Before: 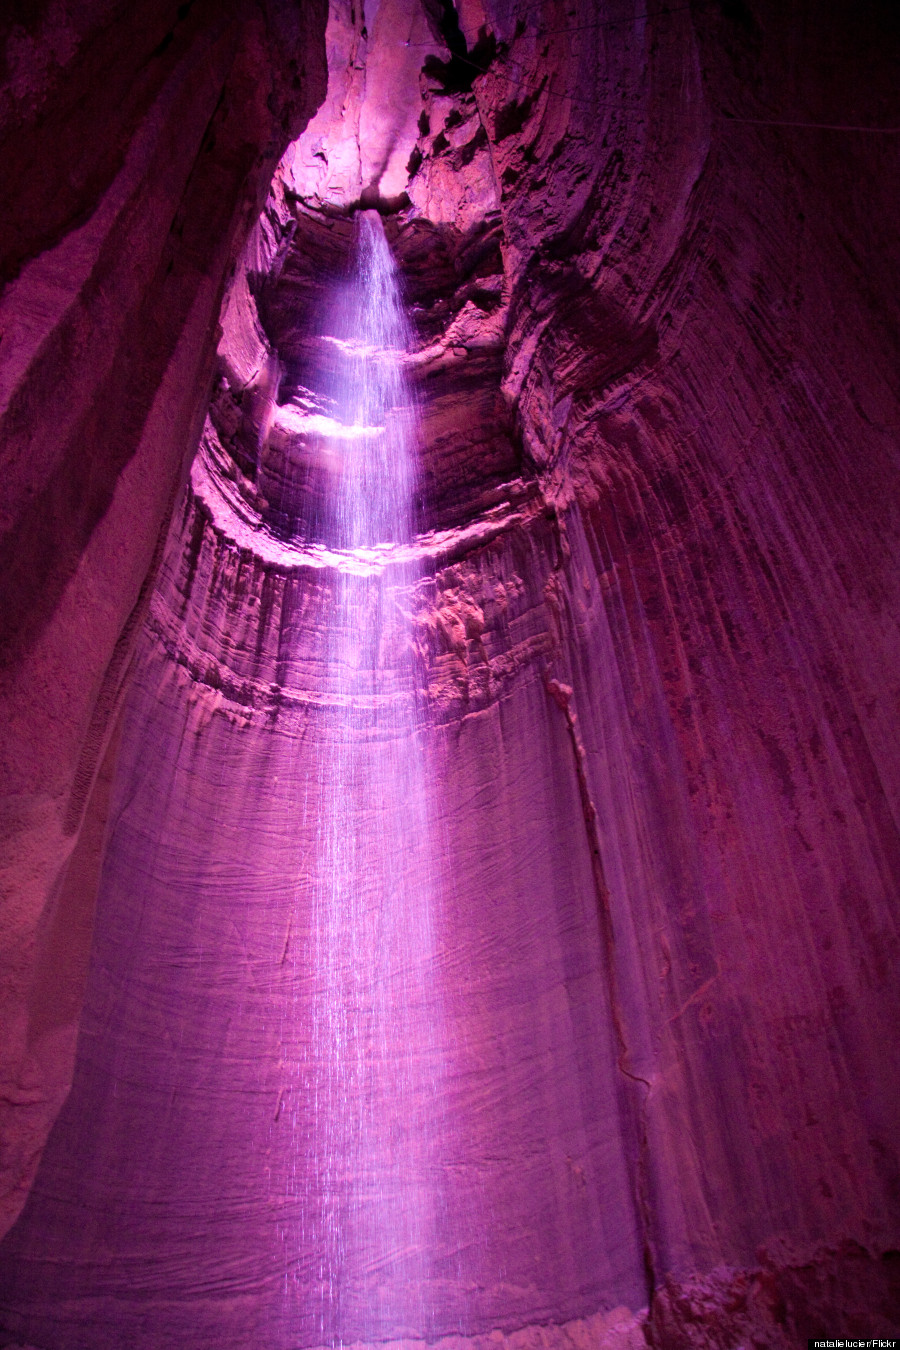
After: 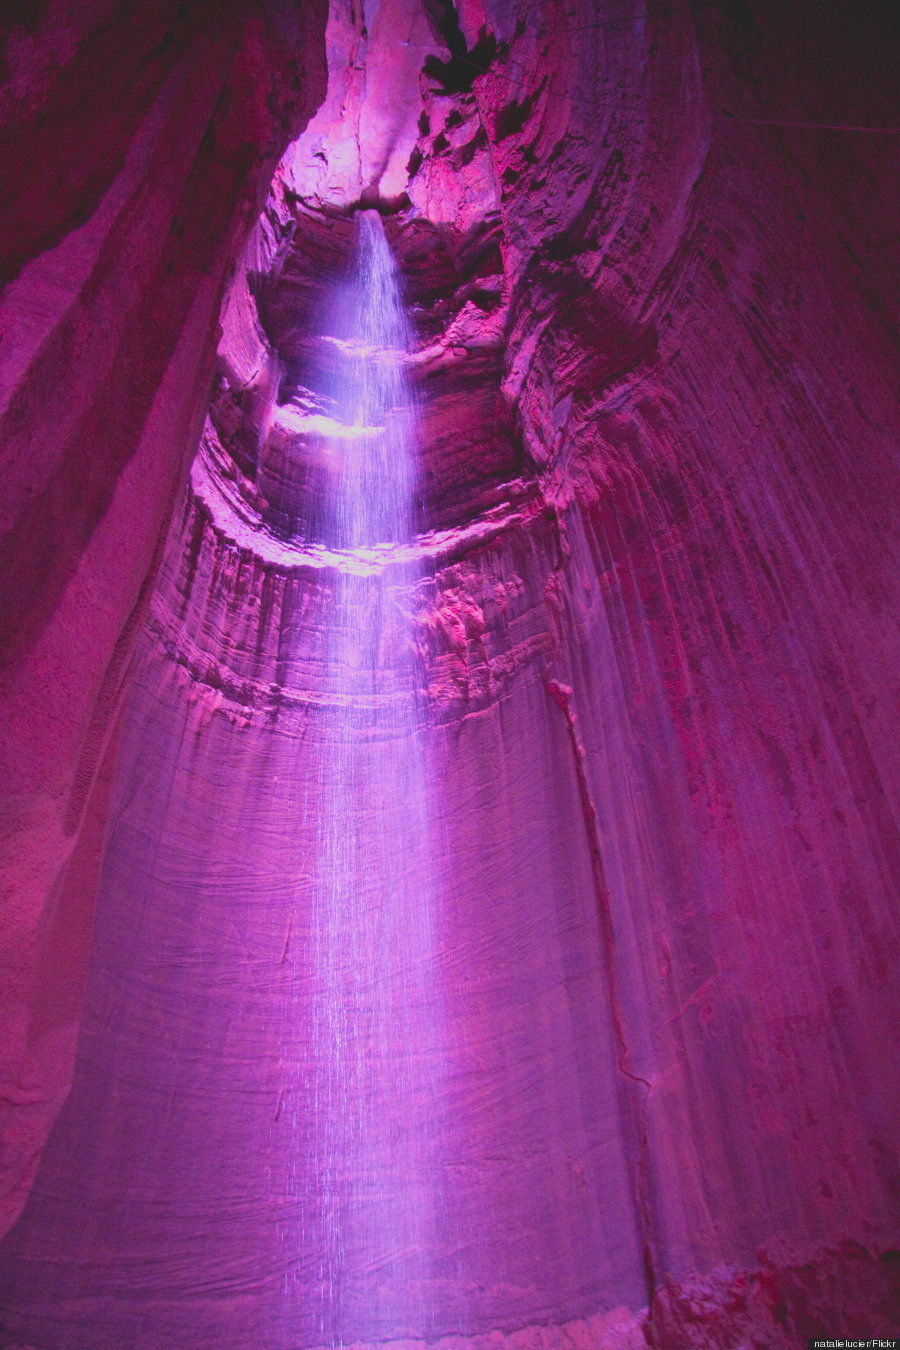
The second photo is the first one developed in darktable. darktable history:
color zones: curves: ch1 [(0.24, 0.629) (0.75, 0.5)]; ch2 [(0.255, 0.454) (0.745, 0.491)], mix 102.12%
contrast brightness saturation: contrast -0.28
